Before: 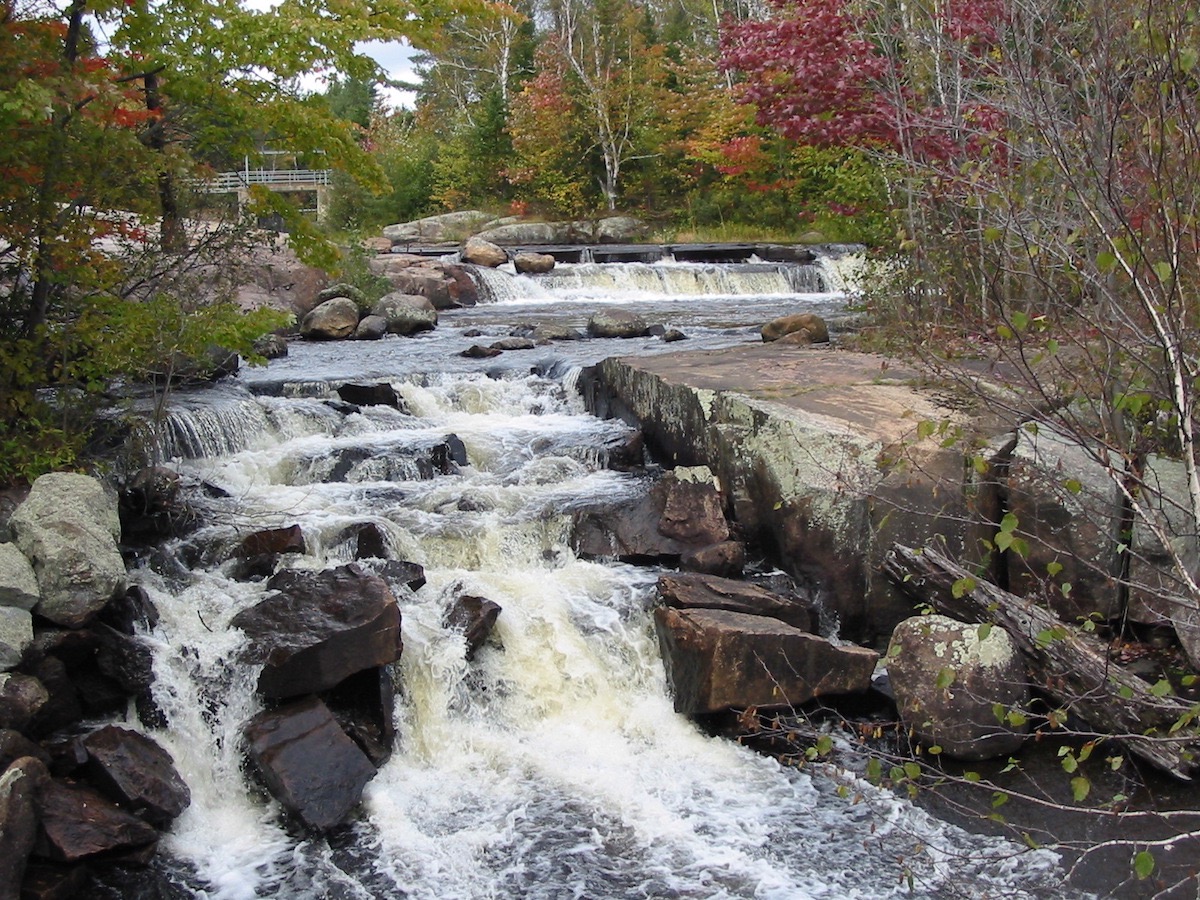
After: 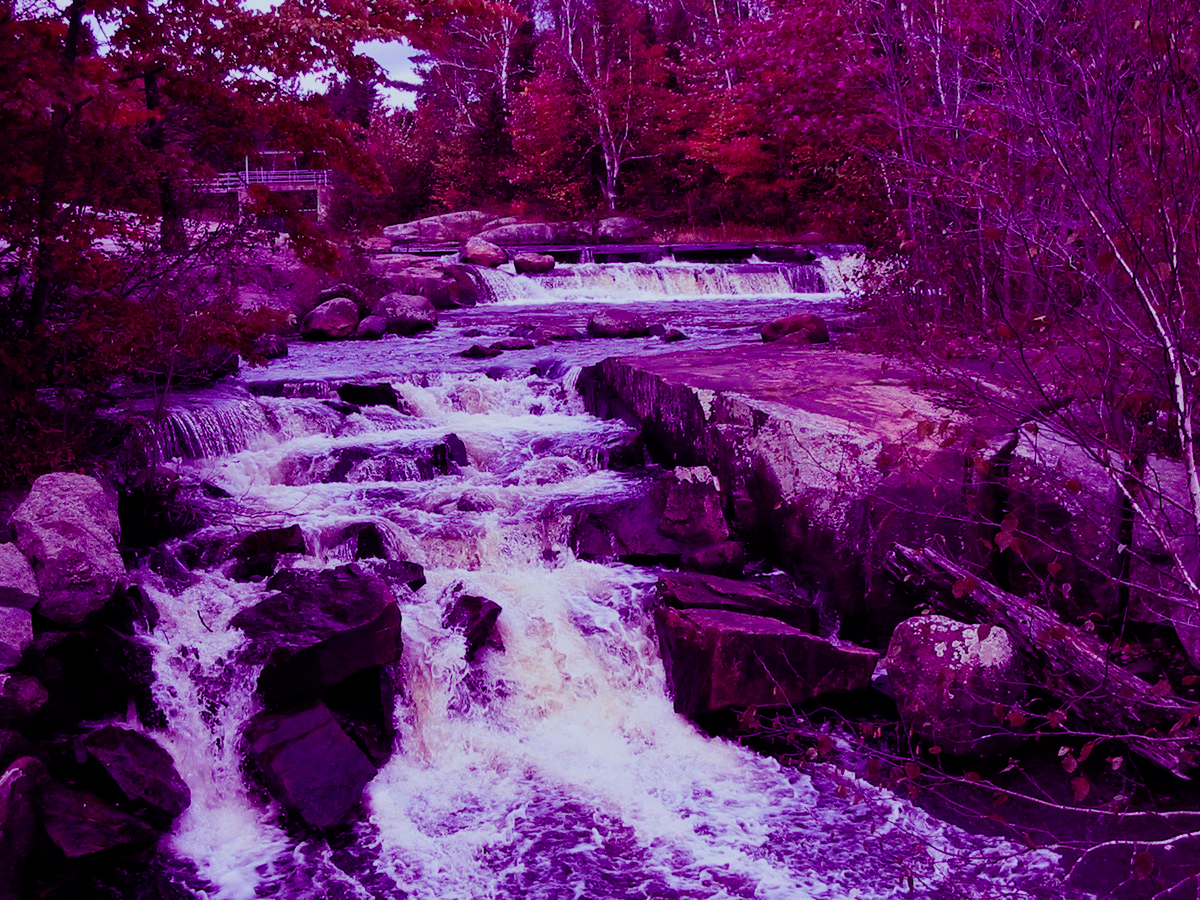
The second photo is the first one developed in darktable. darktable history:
filmic rgb: black relative exposure -7.65 EV, white relative exposure 4.56 EV, hardness 3.61, contrast 1.106
color calibration: x 0.37, y 0.382, temperature 4313.32 K
color balance: mode lift, gamma, gain (sRGB), lift [1, 1, 0.101, 1]
contrast brightness saturation: contrast 0.04, saturation 0.07
